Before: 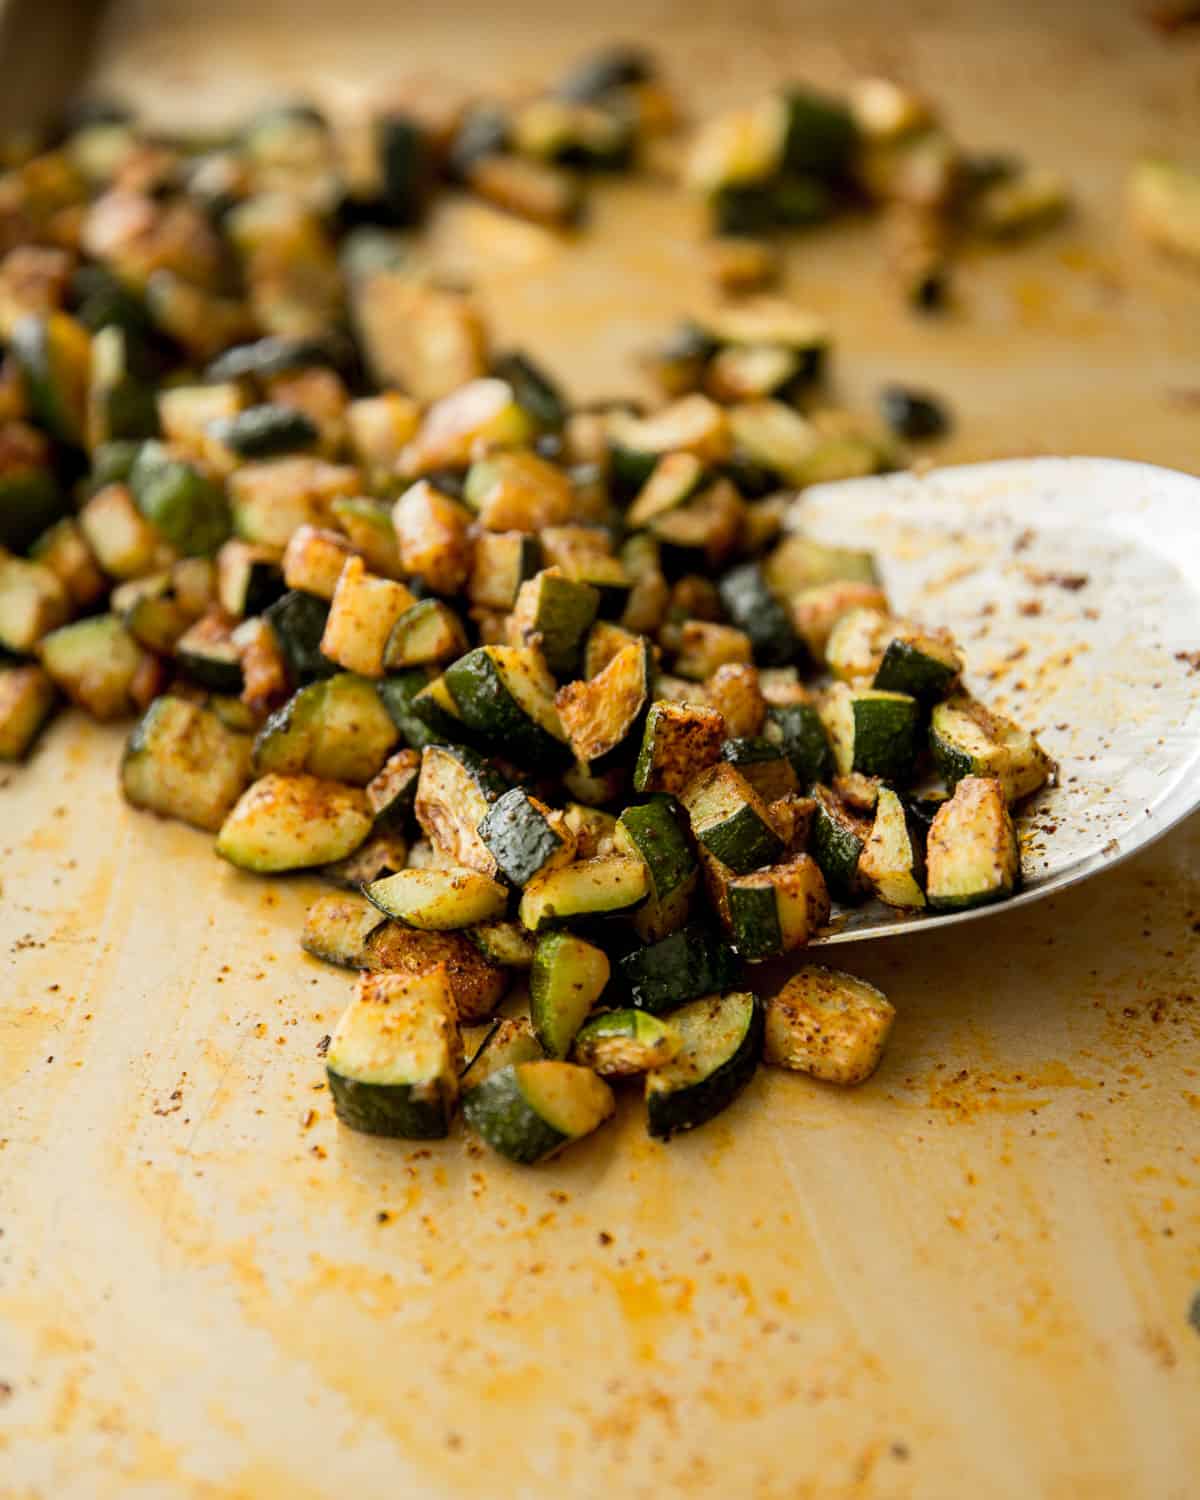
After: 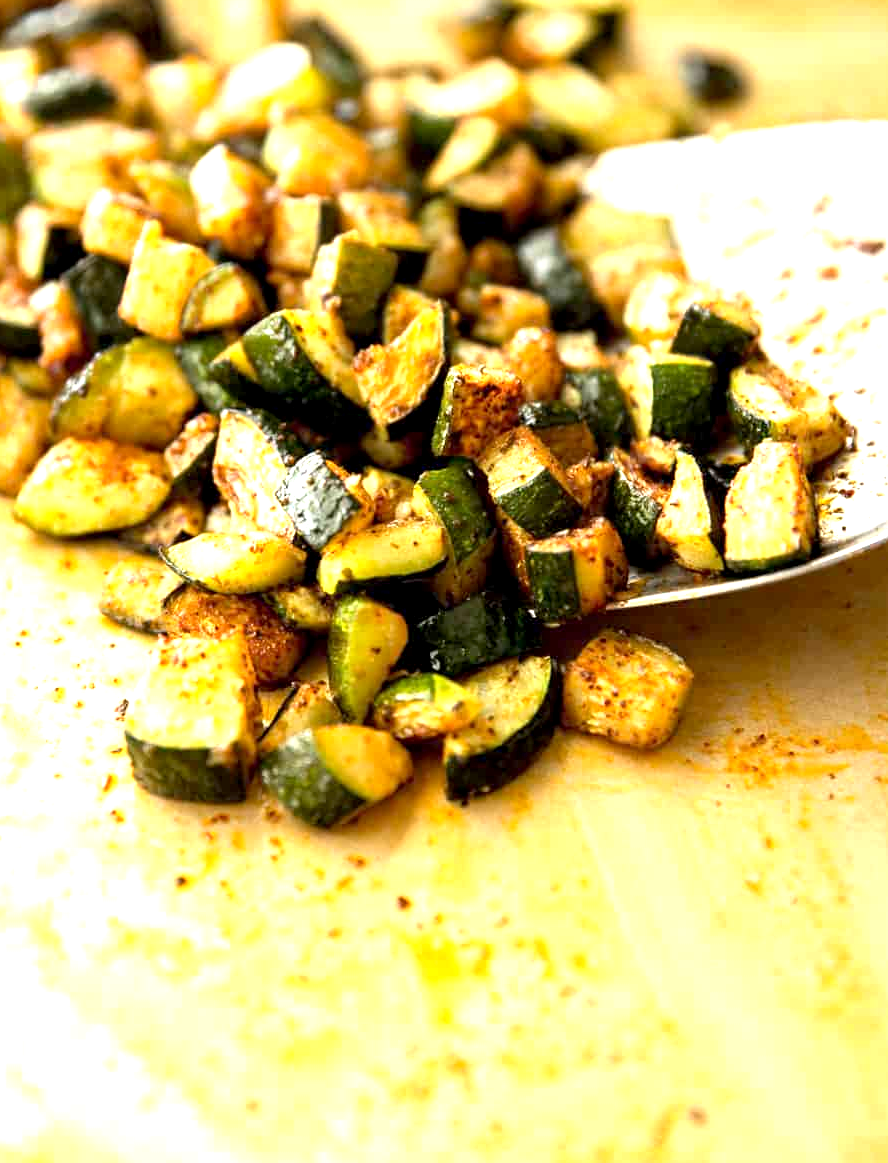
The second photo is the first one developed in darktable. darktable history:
exposure: black level correction 0.002, exposure 1.321 EV, compensate highlight preservation false
crop: left 16.864%, top 22.421%, right 9.064%
